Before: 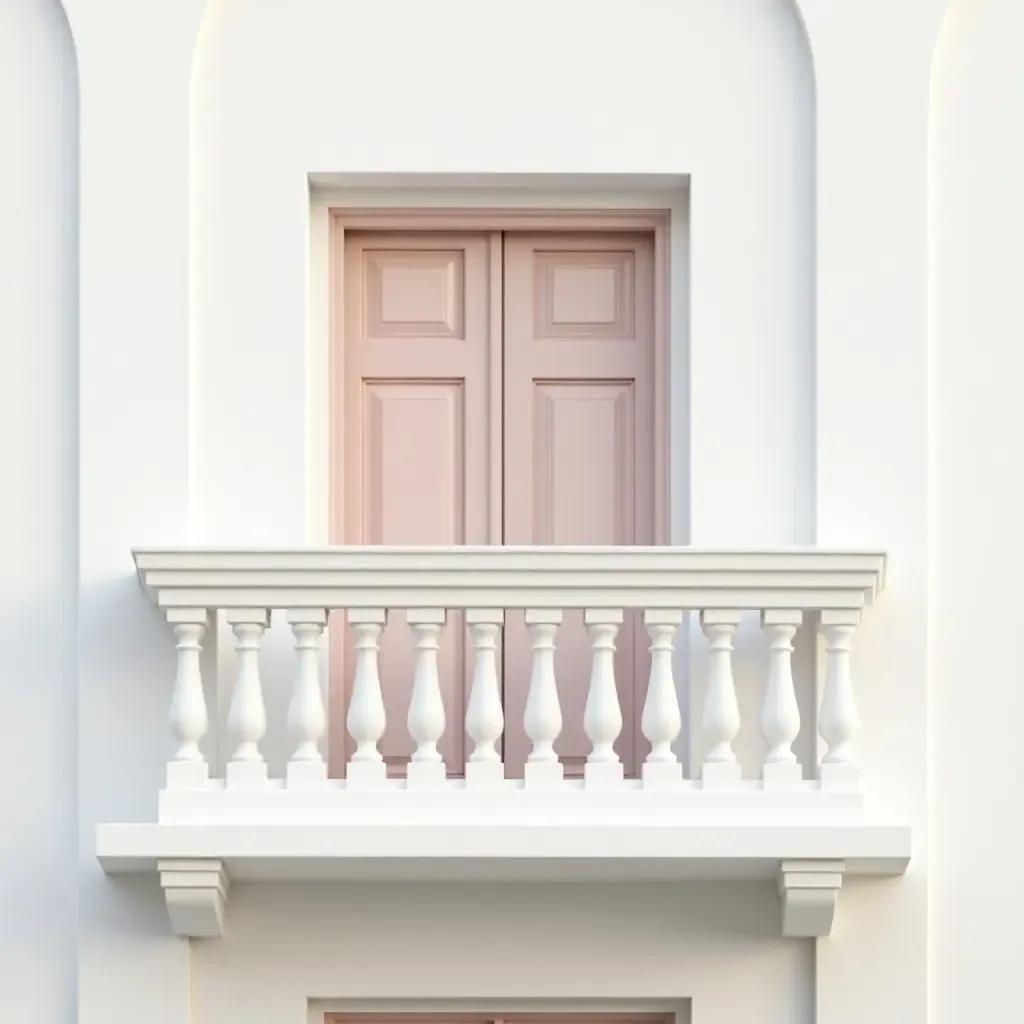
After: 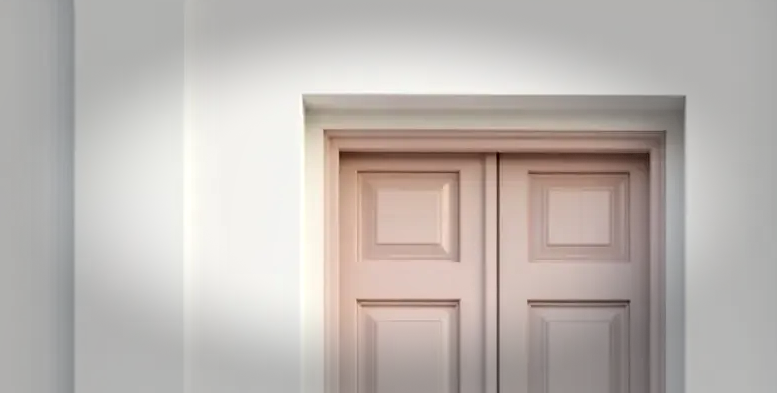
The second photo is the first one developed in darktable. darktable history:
local contrast: on, module defaults
crop: left 0.578%, top 7.633%, right 23.524%, bottom 53.977%
vignetting: fall-off start 49.23%, automatic ratio true, width/height ratio 1.287, dithering 8-bit output, unbound false
